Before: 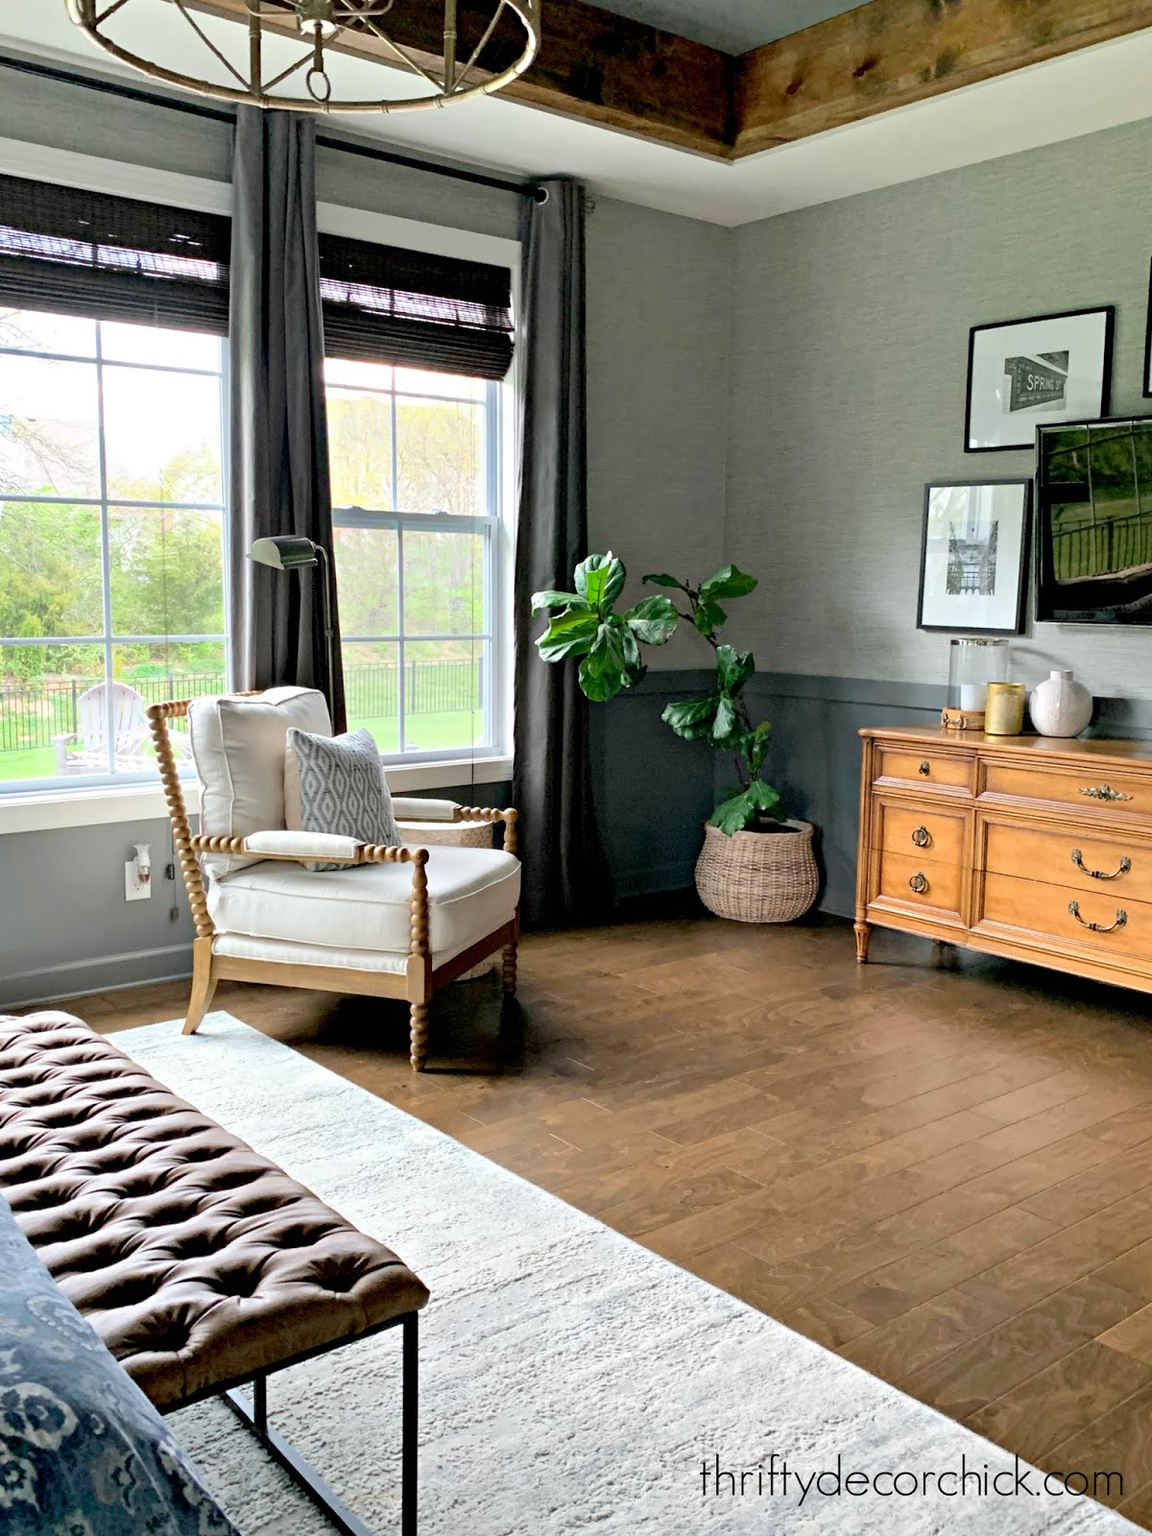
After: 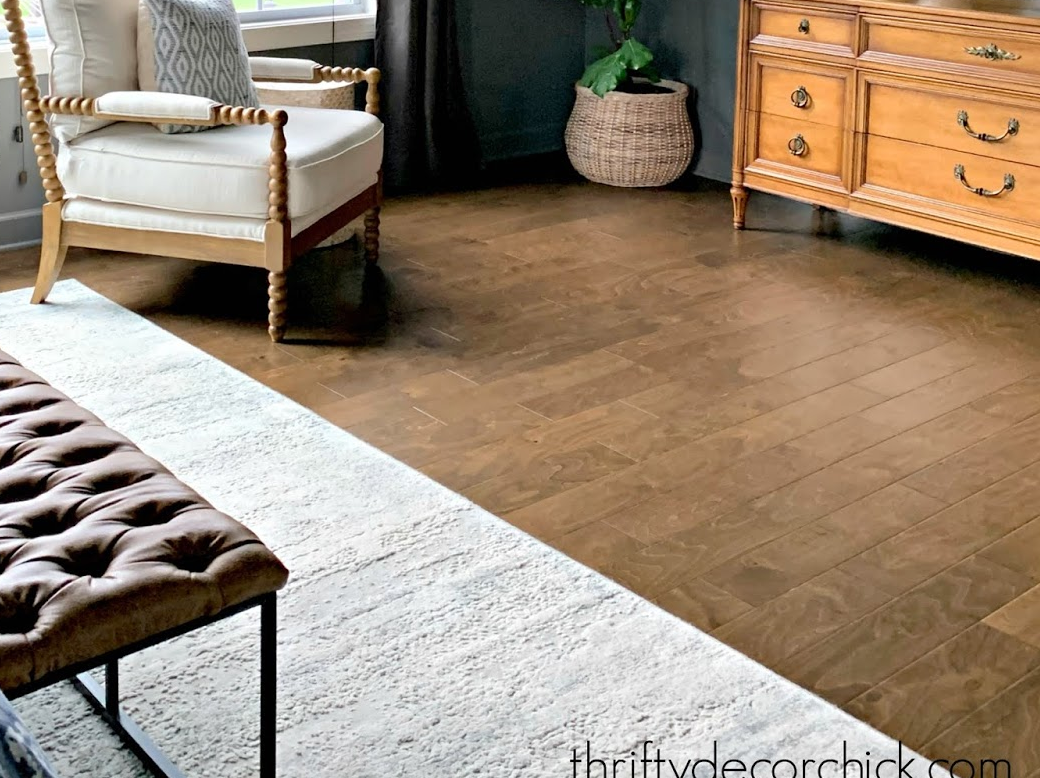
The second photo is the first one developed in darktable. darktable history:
crop and rotate: left 13.31%, top 48.434%, bottom 2.932%
